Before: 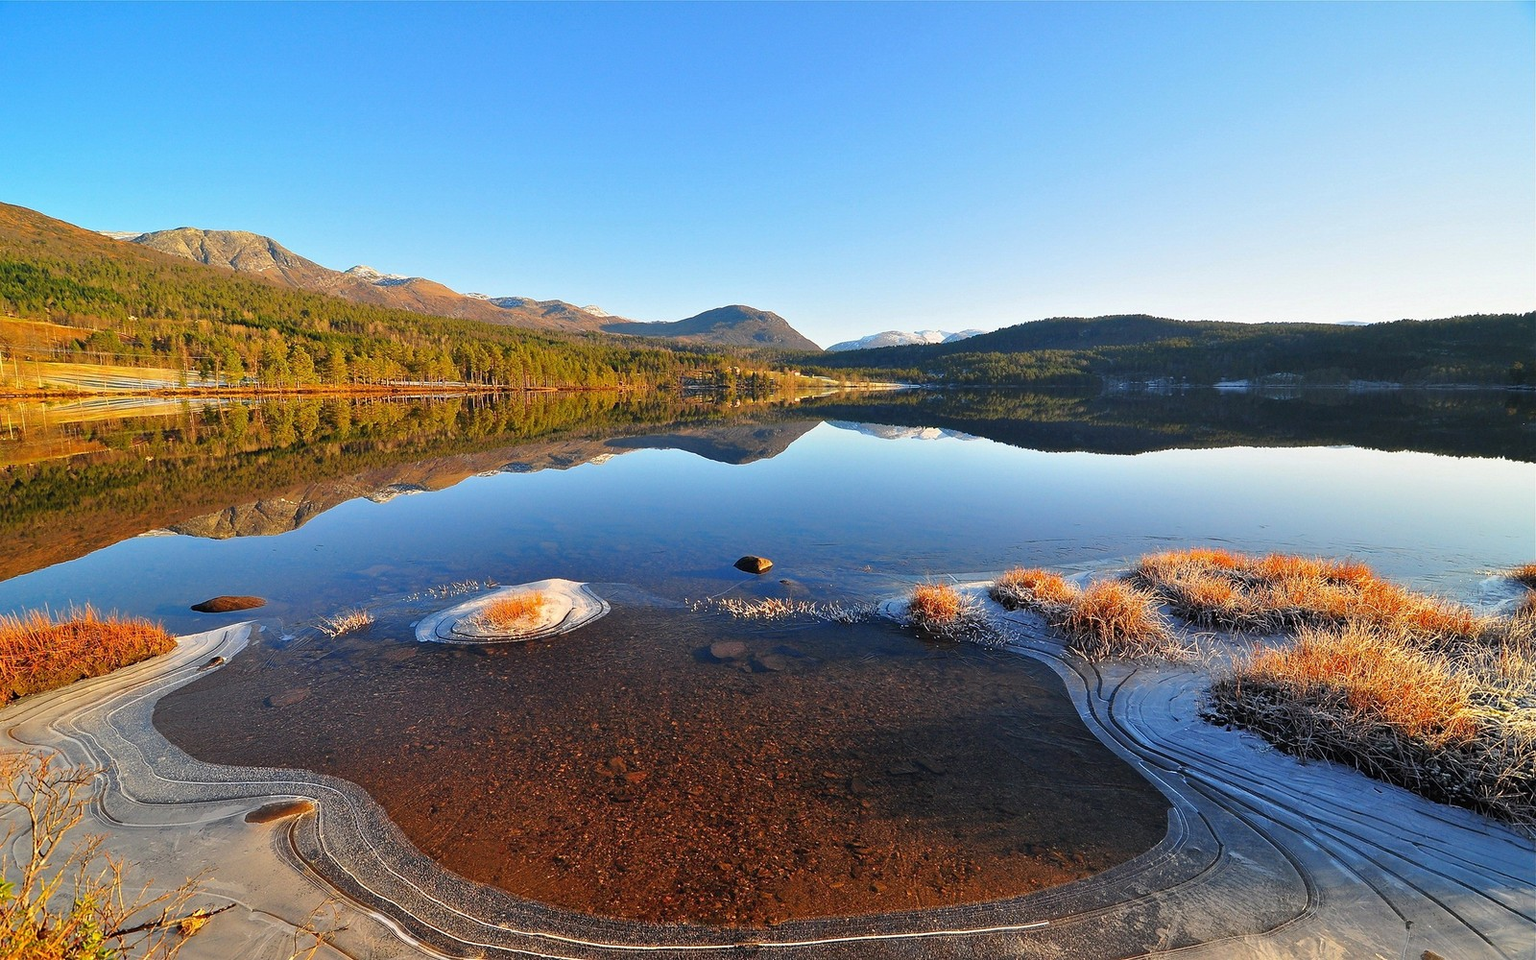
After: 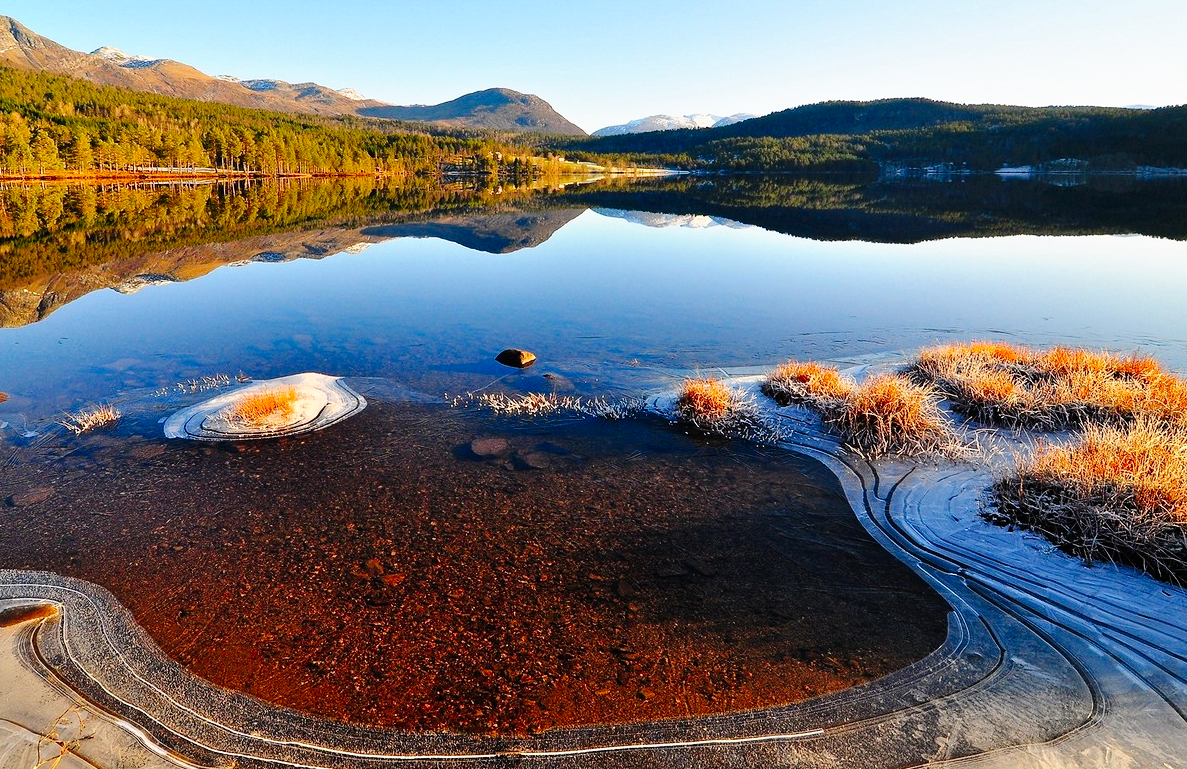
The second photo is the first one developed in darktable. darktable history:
crop: left 16.874%, top 23.008%, right 8.916%
tone curve: curves: ch0 [(0, 0) (0.003, 0.003) (0.011, 0.005) (0.025, 0.008) (0.044, 0.012) (0.069, 0.02) (0.1, 0.031) (0.136, 0.047) (0.177, 0.088) (0.224, 0.141) (0.277, 0.222) (0.335, 0.32) (0.399, 0.422) (0.468, 0.523) (0.543, 0.621) (0.623, 0.715) (0.709, 0.796) (0.801, 0.88) (0.898, 0.962) (1, 1)], preserve colors none
